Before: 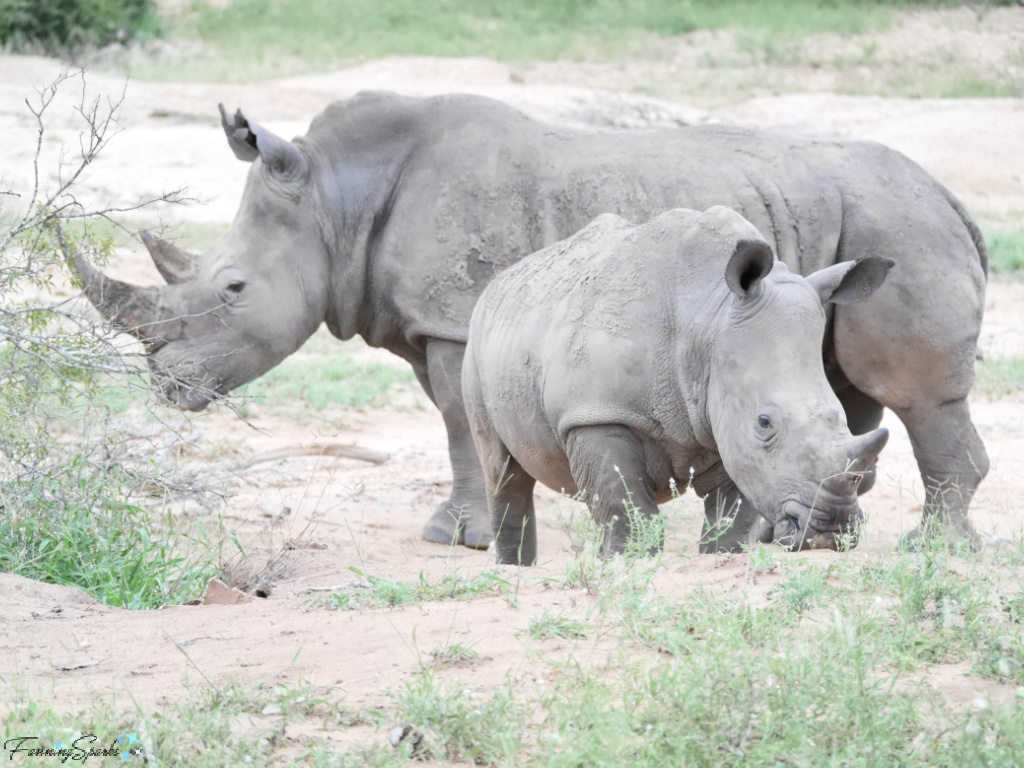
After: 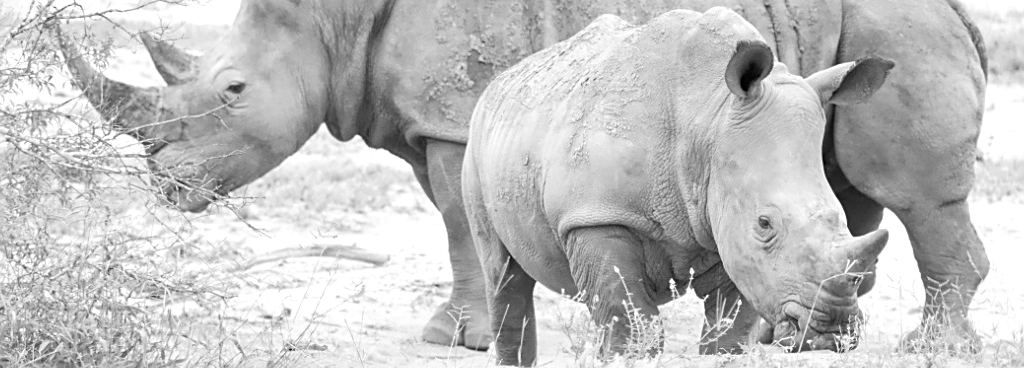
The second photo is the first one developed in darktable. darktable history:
local contrast: highlights 100%, shadows 99%, detail 119%, midtone range 0.2
crop and rotate: top 25.983%, bottom 26.042%
color calibration: output gray [0.267, 0.423, 0.261, 0], illuminant same as pipeline (D50), adaptation XYZ, x 0.345, y 0.358, temperature 5015.78 K
tone equalizer: mask exposure compensation -0.515 EV
exposure: exposure 2.001 EV, compensate exposure bias true, compensate highlight preservation false
sharpen: on, module defaults
